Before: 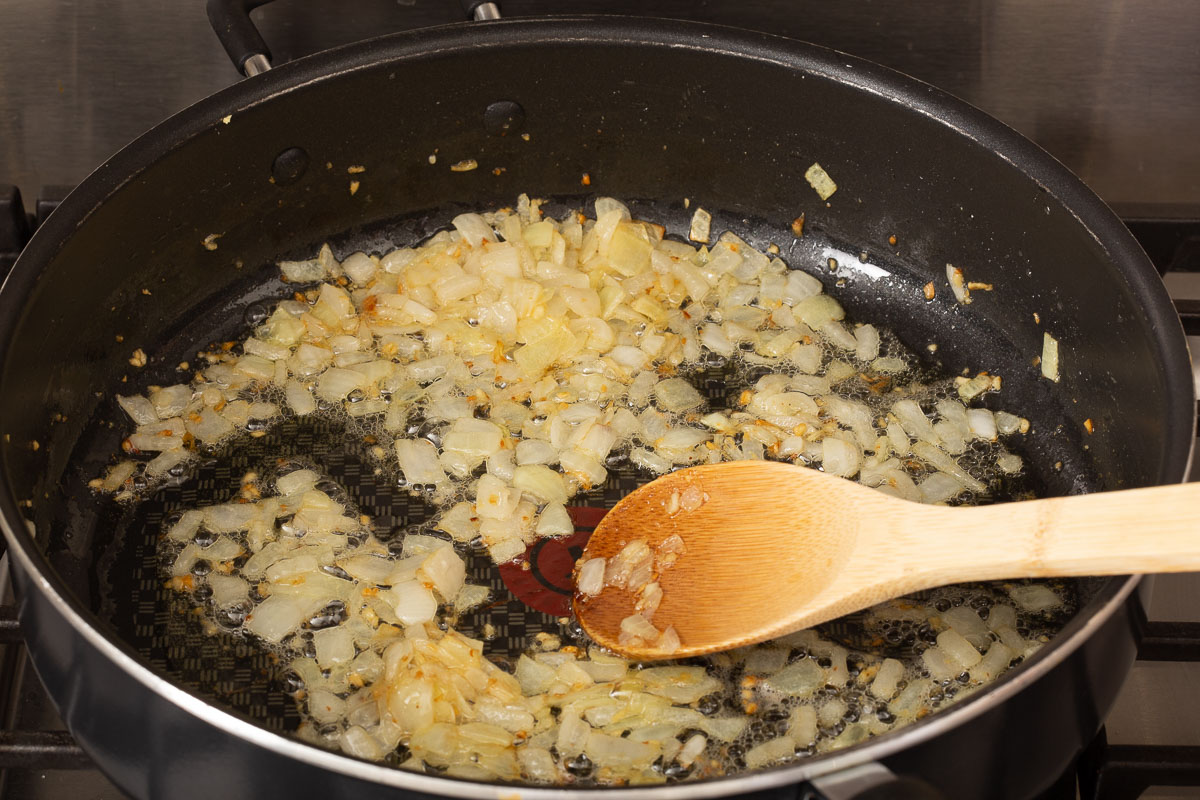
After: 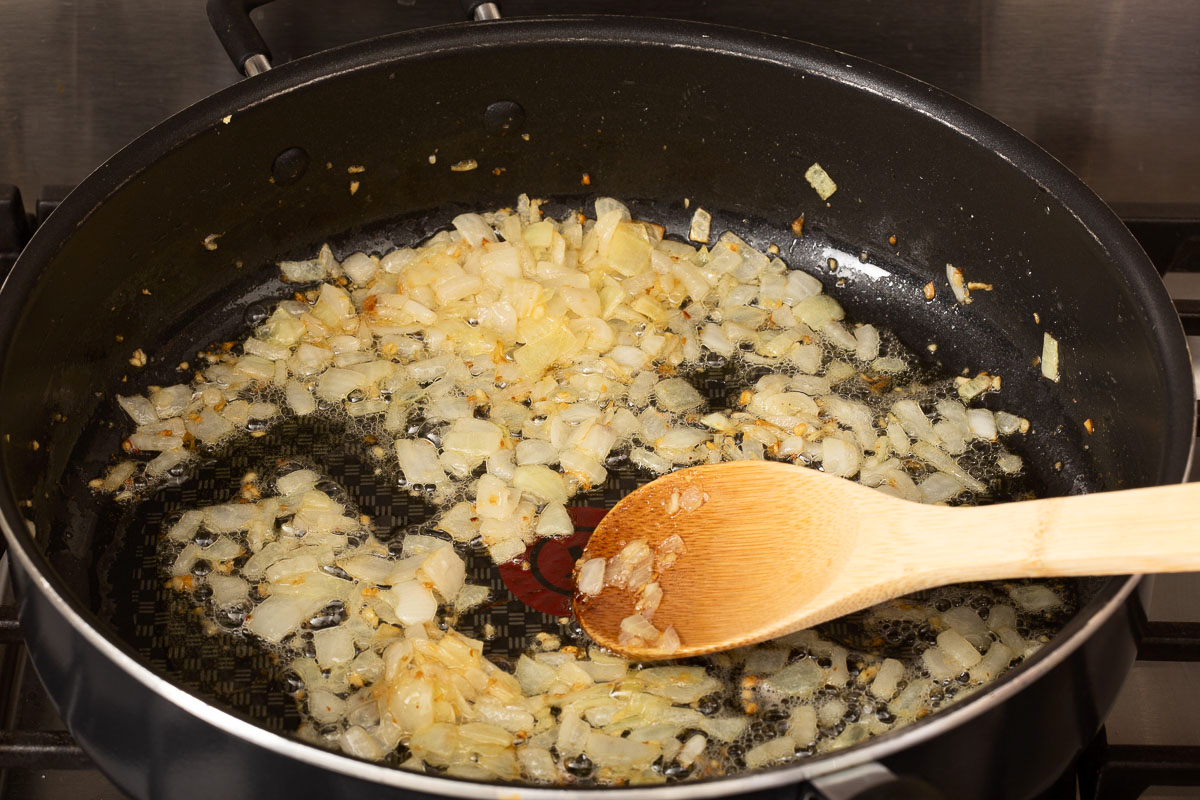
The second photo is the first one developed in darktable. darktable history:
contrast brightness saturation: contrast 0.139
